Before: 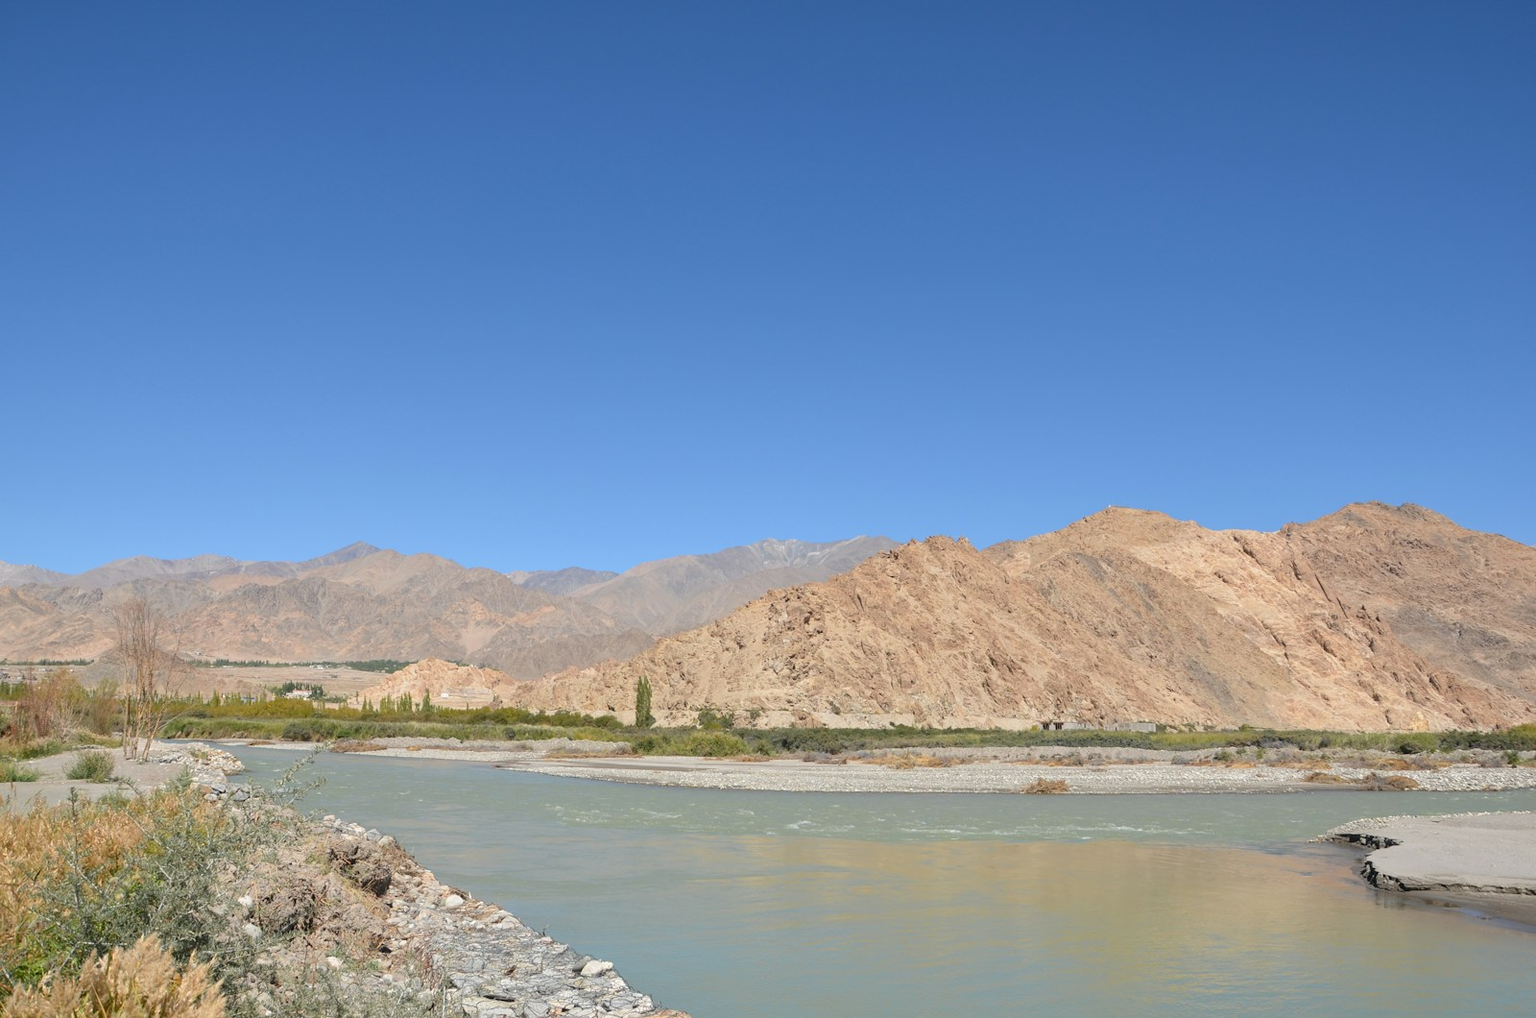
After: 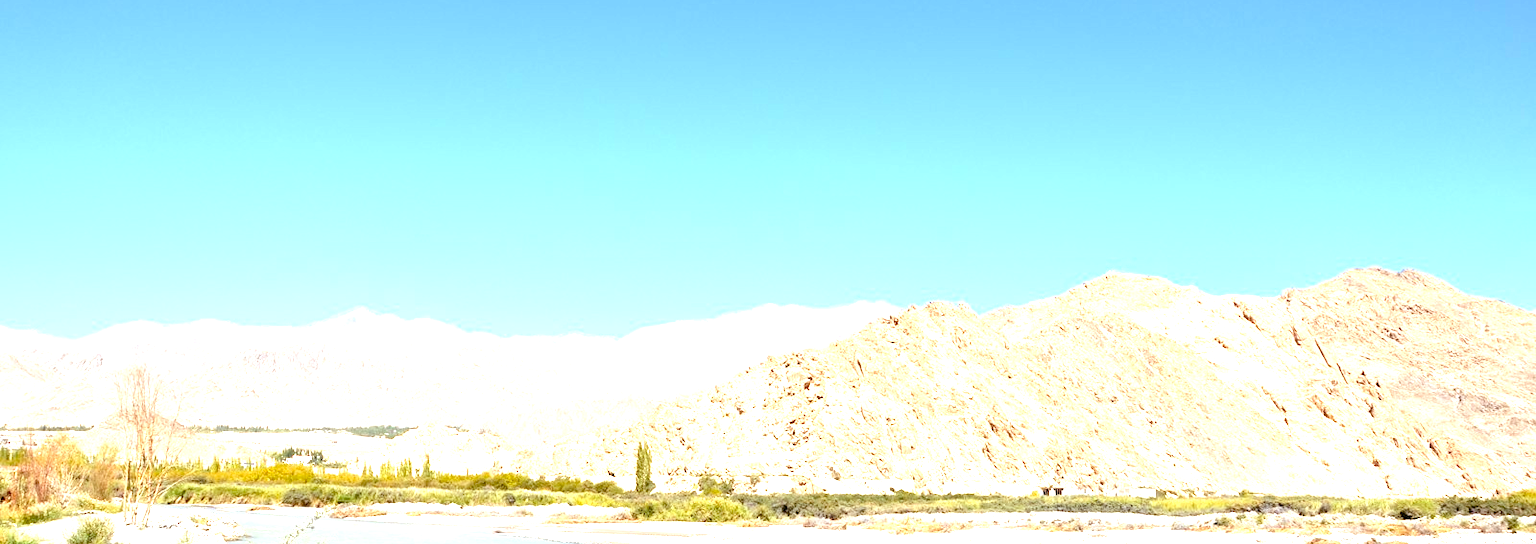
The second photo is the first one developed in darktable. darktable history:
crop and rotate: top 23.043%, bottom 23.437%
exposure: black level correction 0.016, exposure 1.774 EV, compensate highlight preservation false
rgb levels: mode RGB, independent channels, levels [[0, 0.5, 1], [0, 0.521, 1], [0, 0.536, 1]]
